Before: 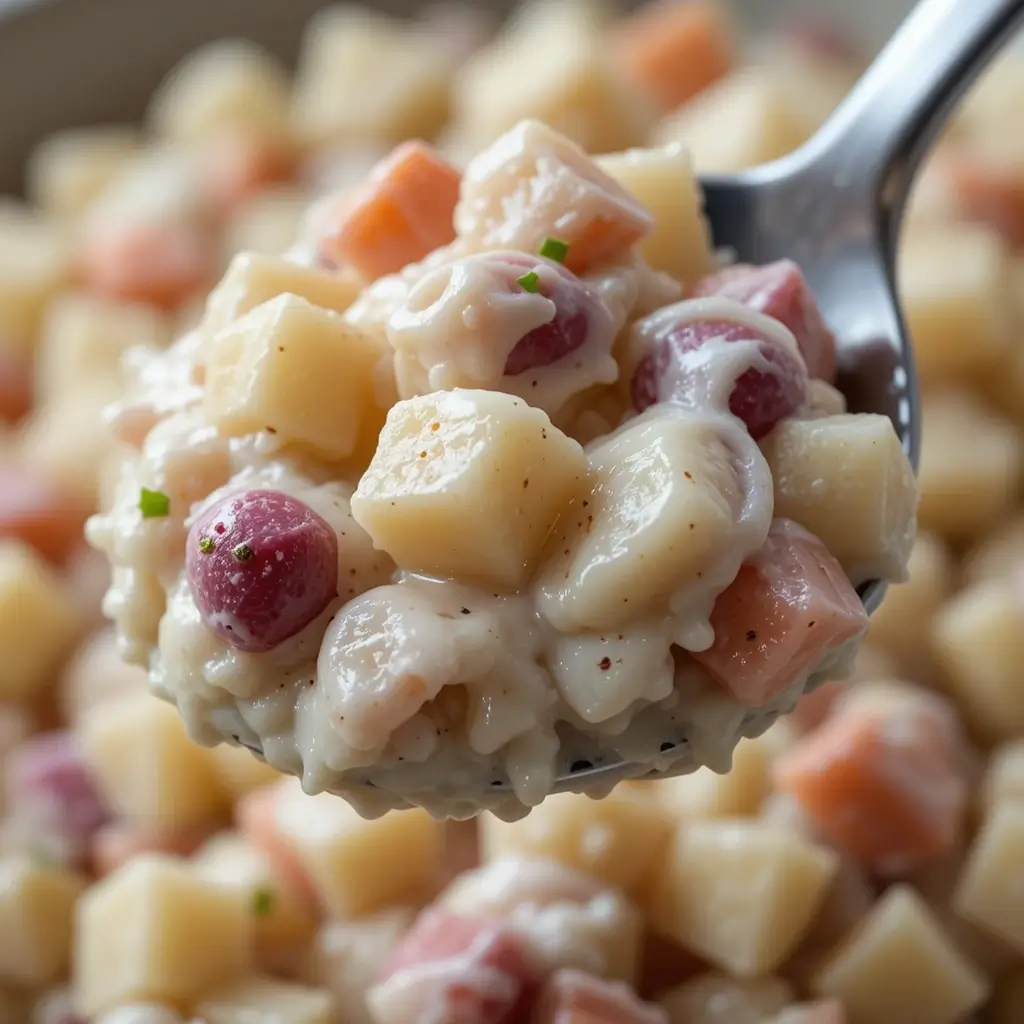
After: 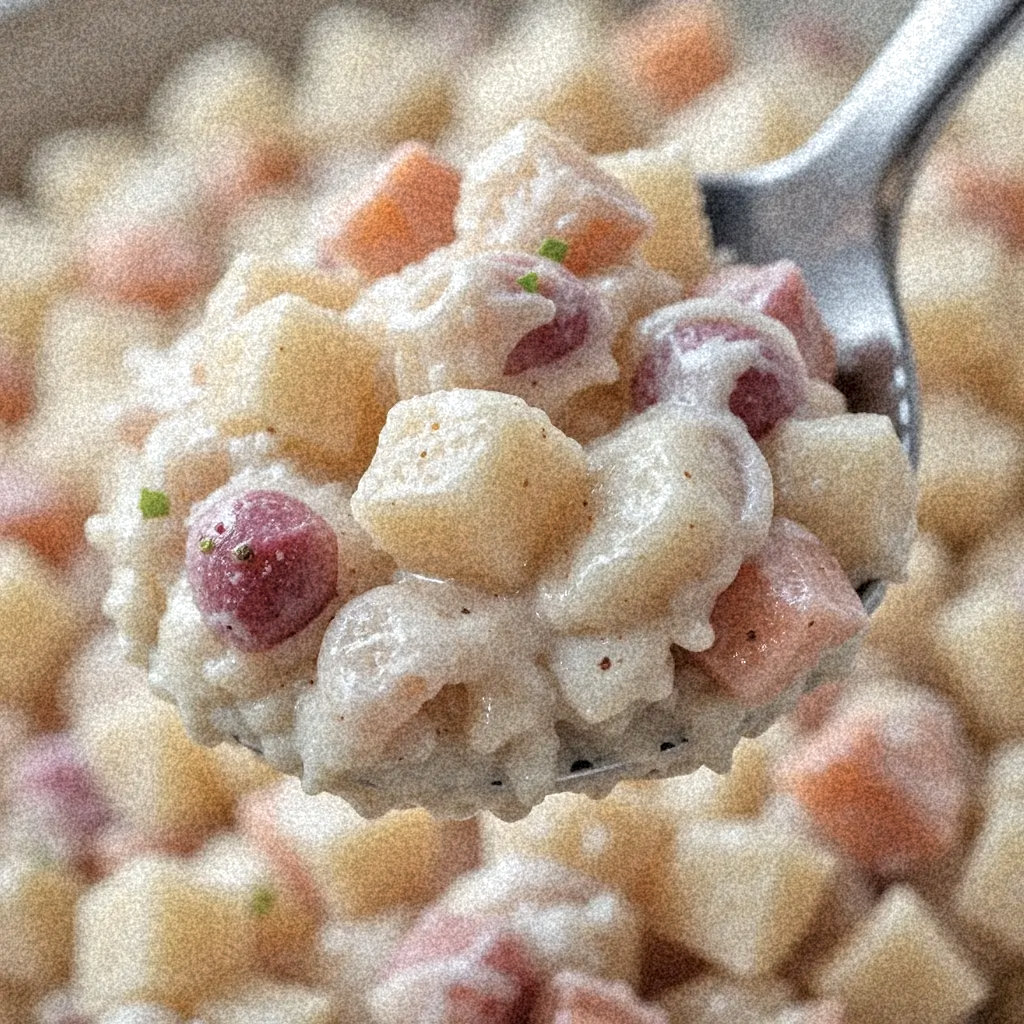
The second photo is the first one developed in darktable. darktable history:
contrast brightness saturation: contrast 0.1, saturation -0.3
tone equalizer: -7 EV 0.15 EV, -6 EV 0.6 EV, -5 EV 1.15 EV, -4 EV 1.33 EV, -3 EV 1.15 EV, -2 EV 0.6 EV, -1 EV 0.15 EV, mask exposure compensation -0.5 EV
color zones: curves: ch0 [(0, 0.5) (0.143, 0.5) (0.286, 0.5) (0.429, 0.5) (0.571, 0.5) (0.714, 0.476) (0.857, 0.5) (1, 0.5)]; ch2 [(0, 0.5) (0.143, 0.5) (0.286, 0.5) (0.429, 0.5) (0.571, 0.5) (0.714, 0.487) (0.857, 0.5) (1, 0.5)]
grain: coarseness 46.9 ISO, strength 50.21%, mid-tones bias 0%
